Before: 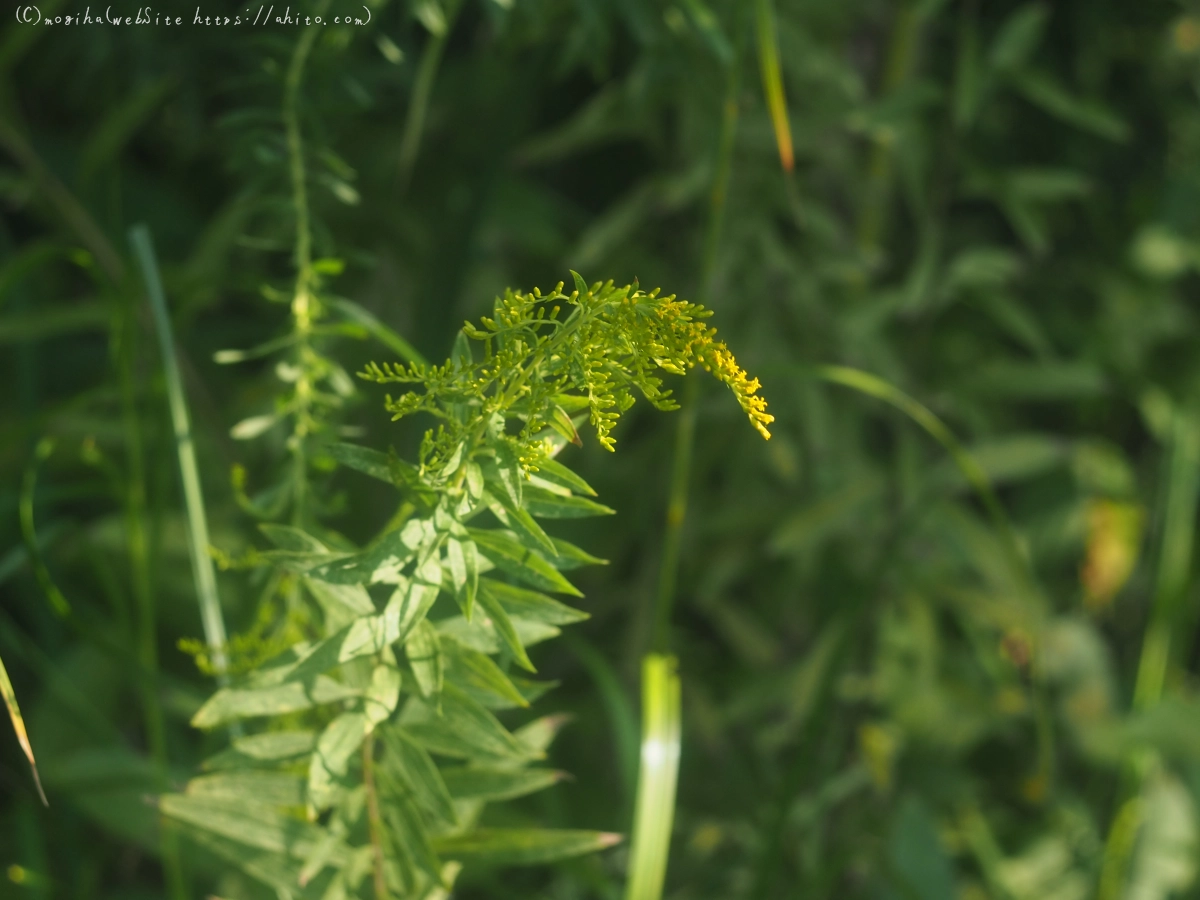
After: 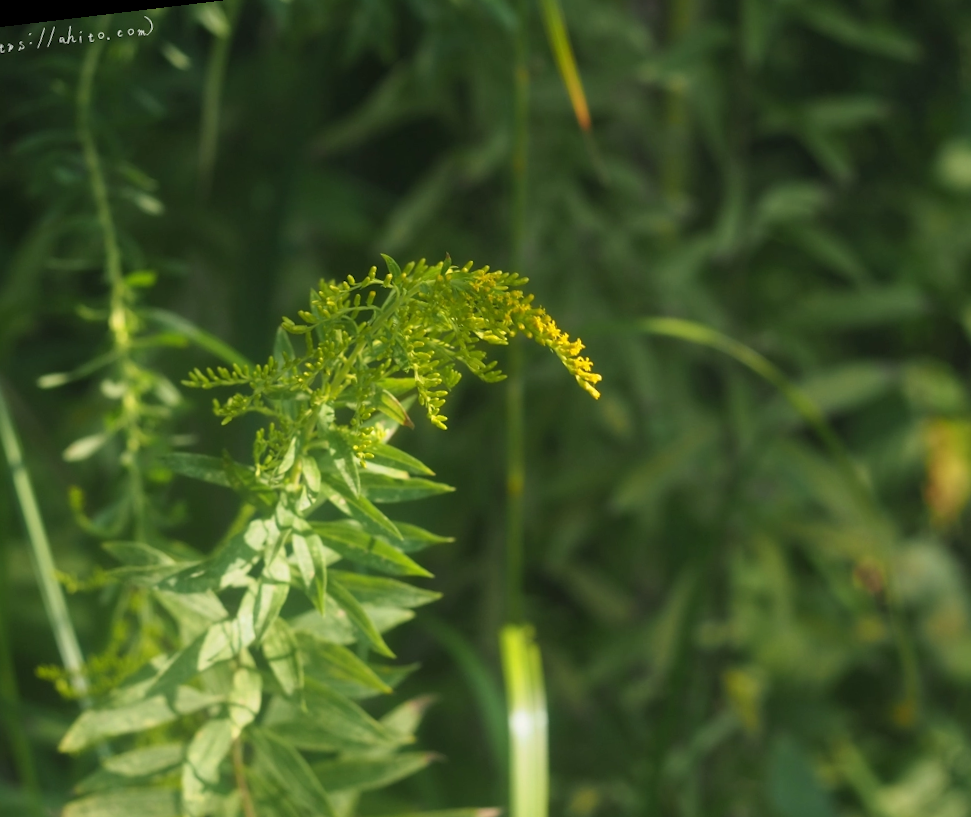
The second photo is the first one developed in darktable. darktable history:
crop: left 16.768%, top 8.653%, right 8.362%, bottom 12.485%
rotate and perspective: rotation -6.83°, automatic cropping off
